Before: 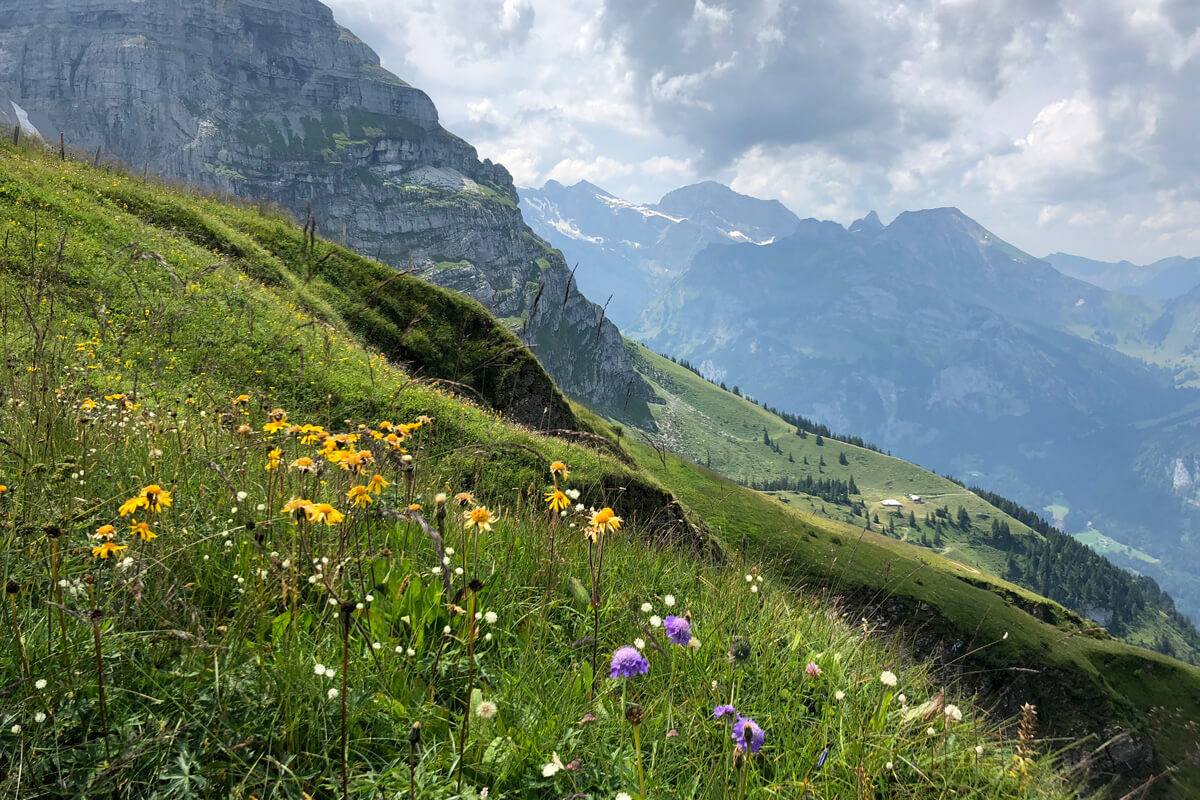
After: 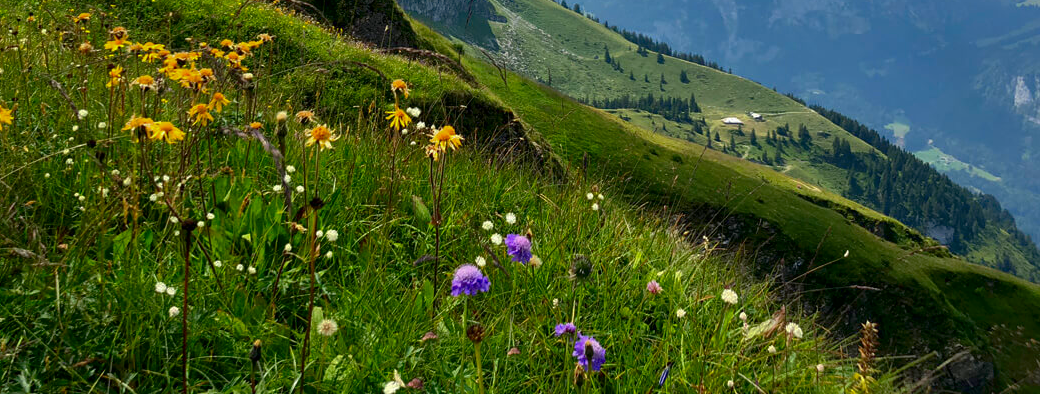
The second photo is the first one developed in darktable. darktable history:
contrast brightness saturation: brightness -0.25, saturation 0.197
shadows and highlights: on, module defaults
crop and rotate: left 13.322%, top 47.832%, bottom 2.858%
